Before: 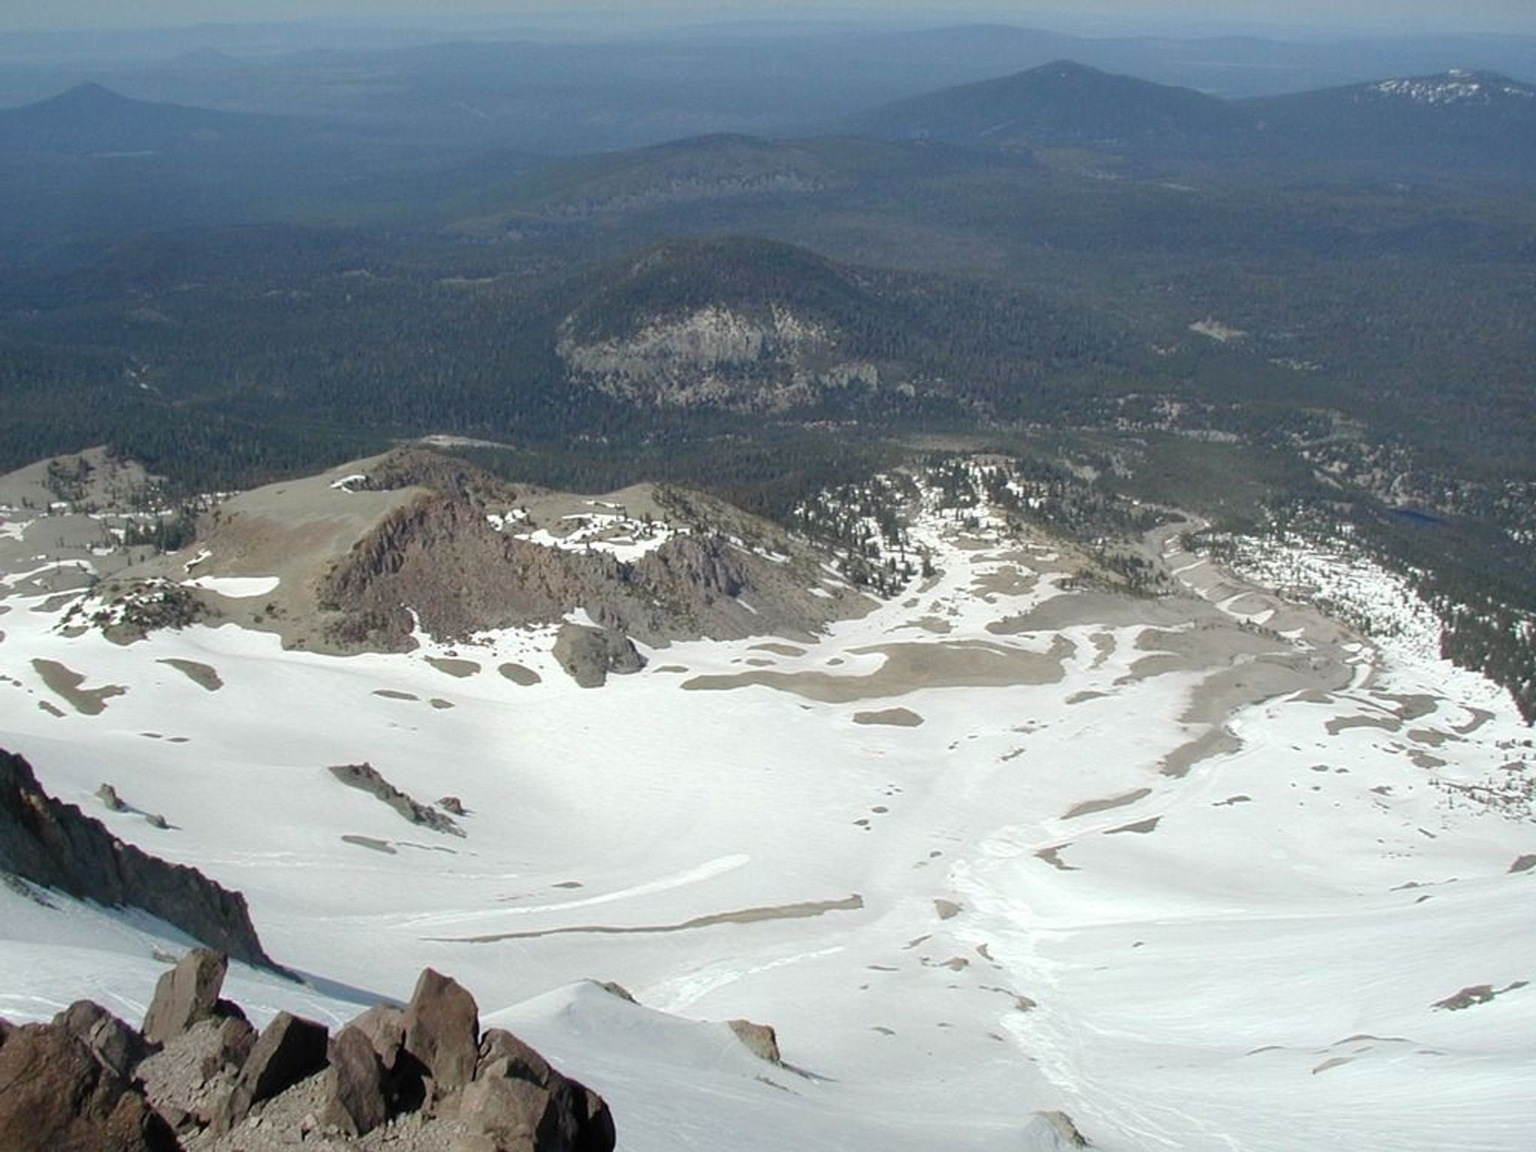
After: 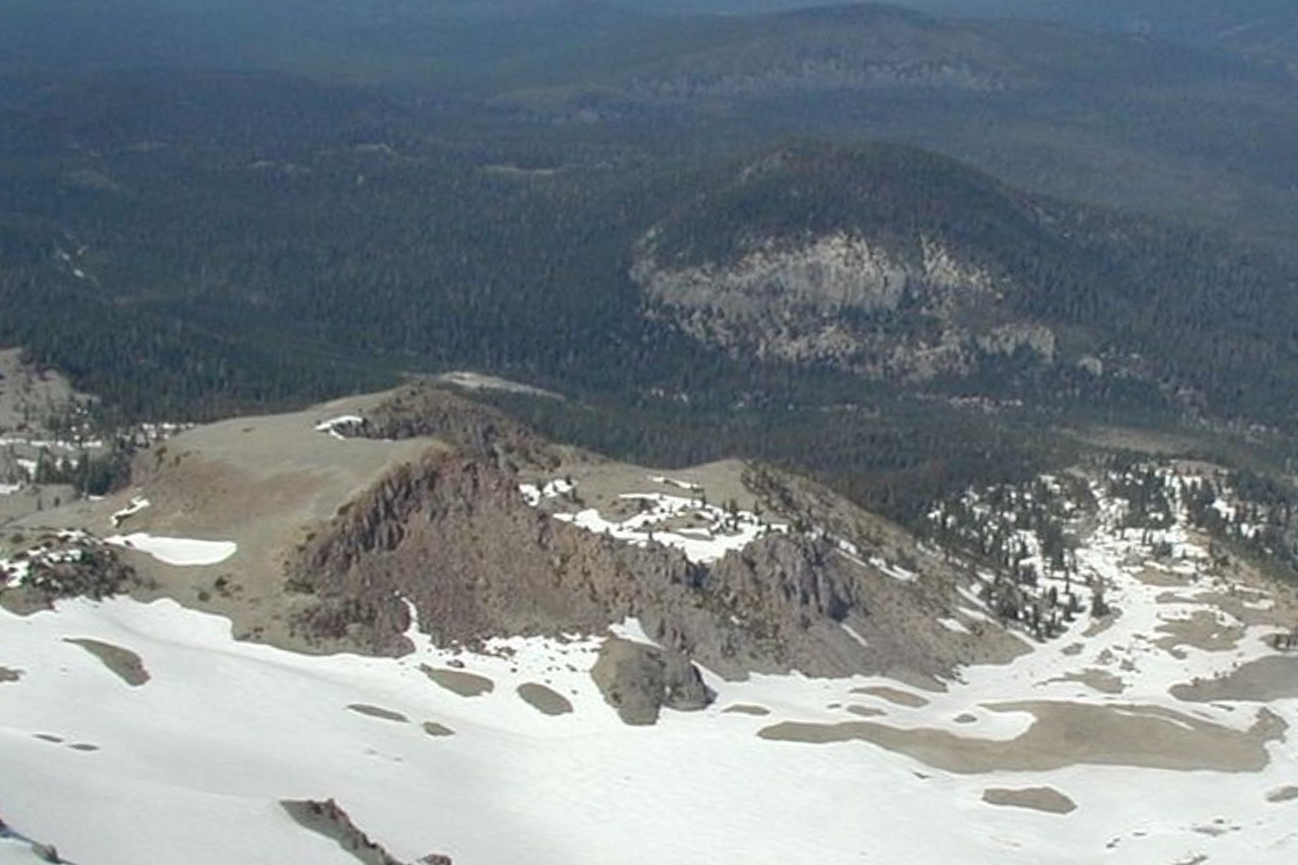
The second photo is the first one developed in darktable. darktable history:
crop and rotate: angle -4.92°, left 1.971%, top 6.836%, right 27.611%, bottom 30.588%
